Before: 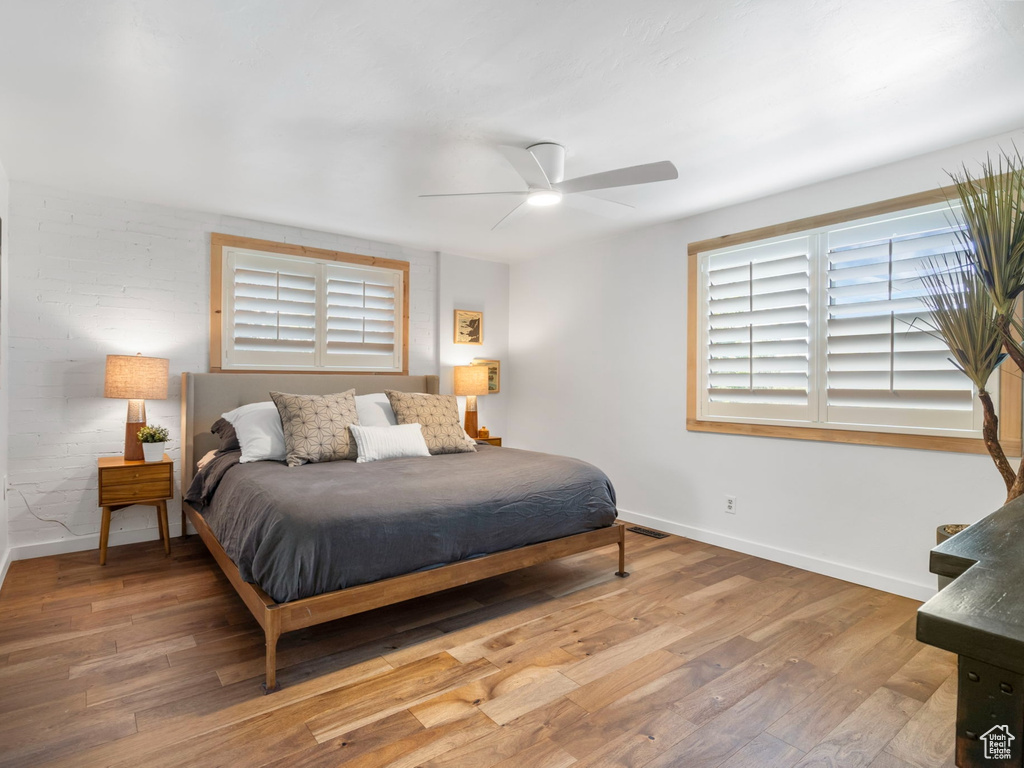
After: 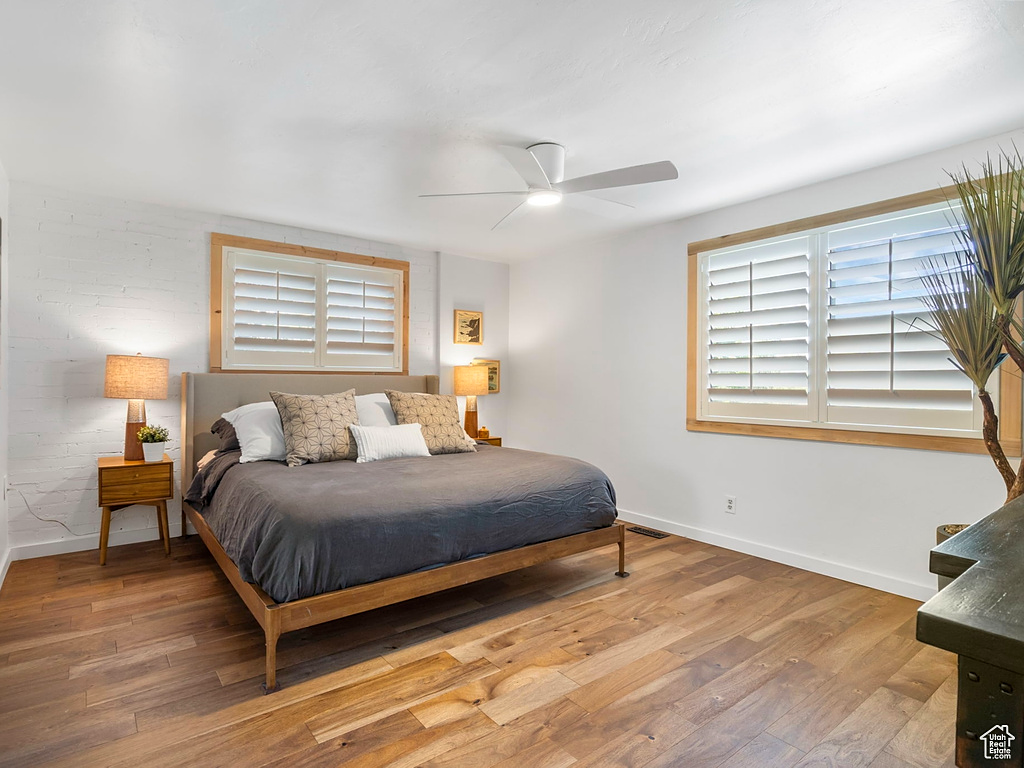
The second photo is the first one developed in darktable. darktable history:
sharpen: radius 1.042
color balance rgb: perceptual saturation grading › global saturation -2.857%, perceptual saturation grading › shadows -2.464%, global vibrance 30.365%
